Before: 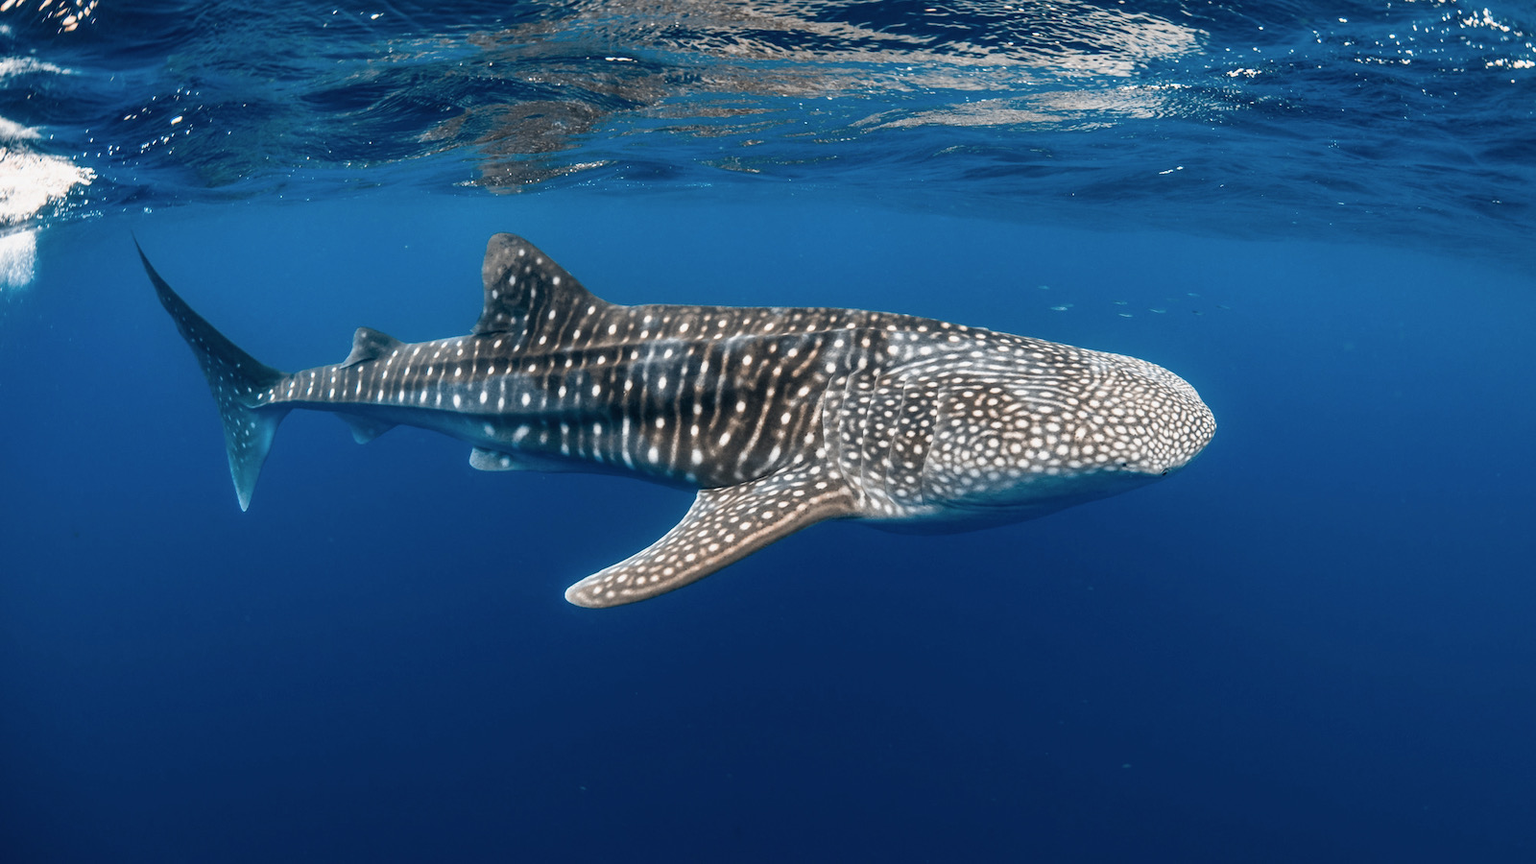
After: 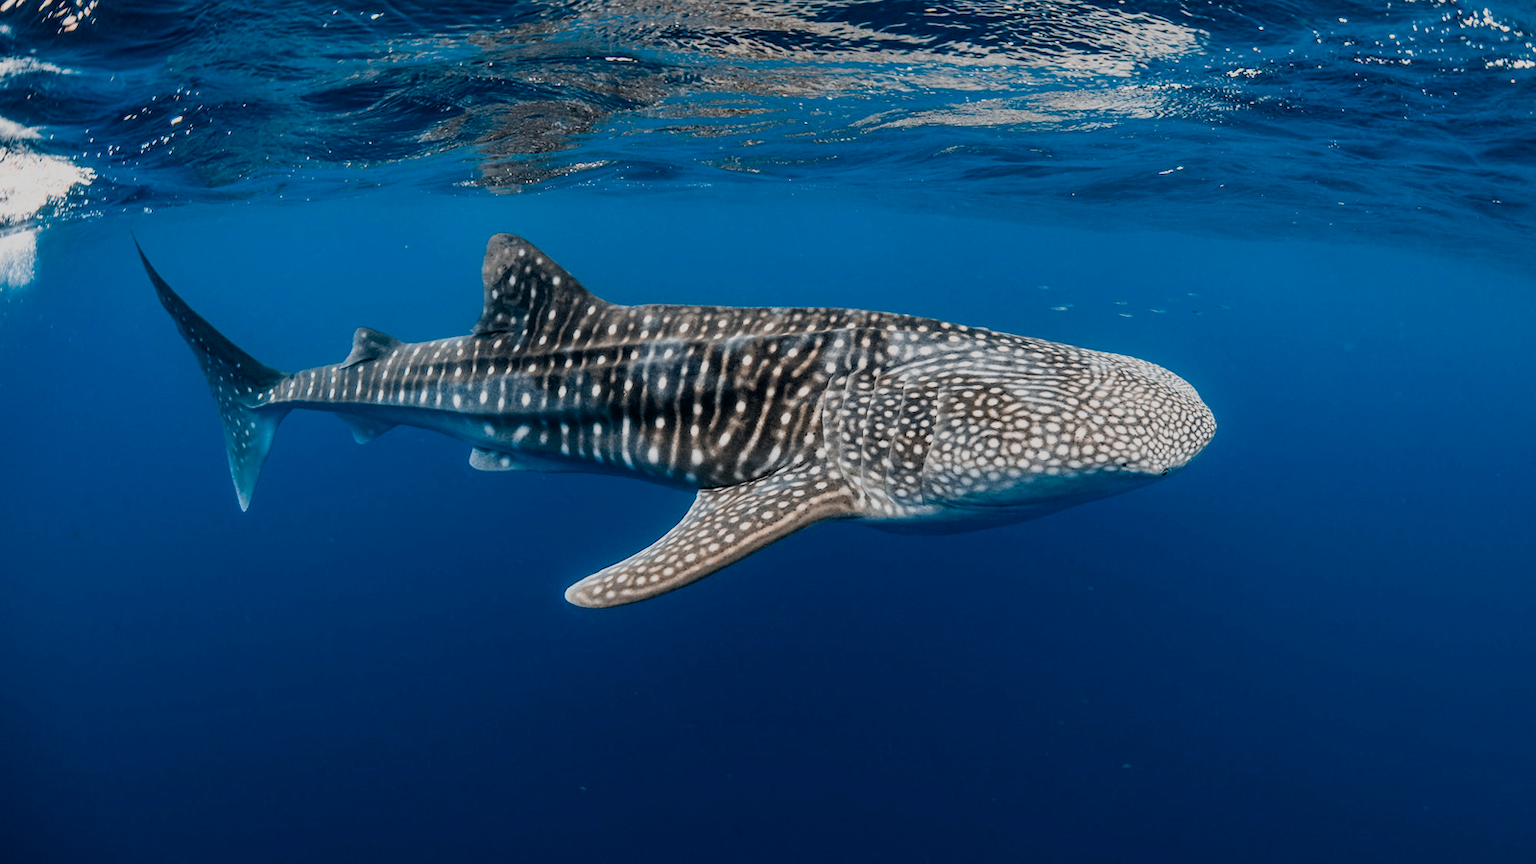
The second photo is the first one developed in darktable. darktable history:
filmic rgb: black relative exposure -7.65 EV, white relative exposure 4.56 EV, threshold 2.95 EV, hardness 3.61, enable highlight reconstruction true
haze removal: compatibility mode true, adaptive false
contrast equalizer: y [[0.5, 0.5, 0.5, 0.512, 0.552, 0.62], [0.5 ×6], [0.5 ×4, 0.504, 0.553], [0 ×6], [0 ×6]], mix 0.513
